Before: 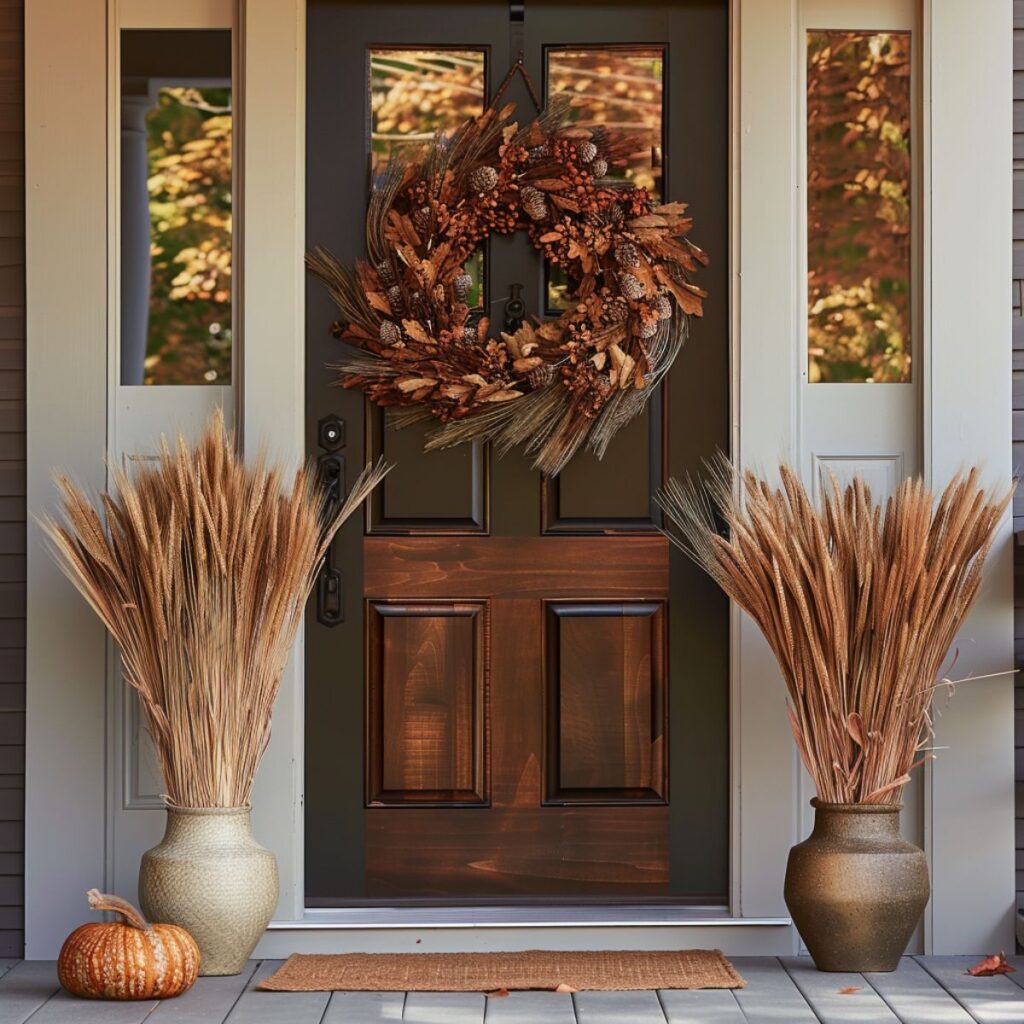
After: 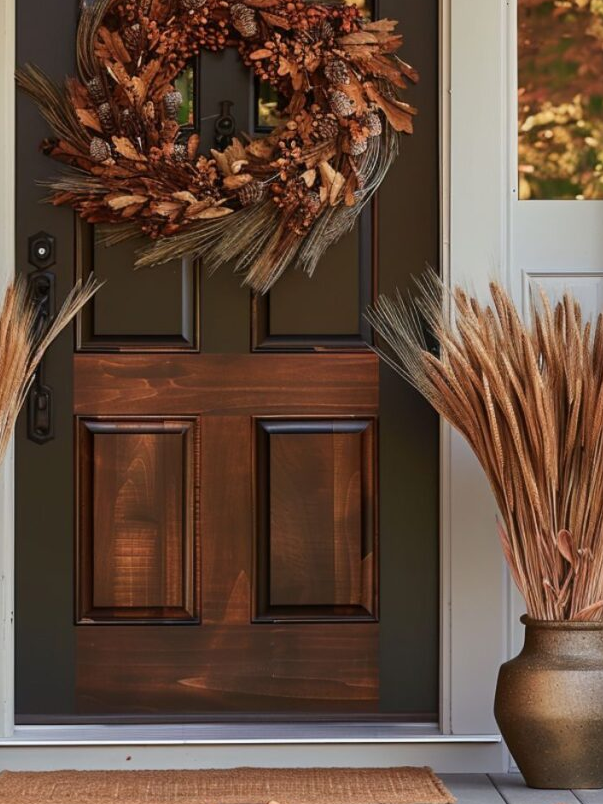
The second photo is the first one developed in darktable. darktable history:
crop and rotate: left 28.381%, top 17.898%, right 12.644%, bottom 3.514%
